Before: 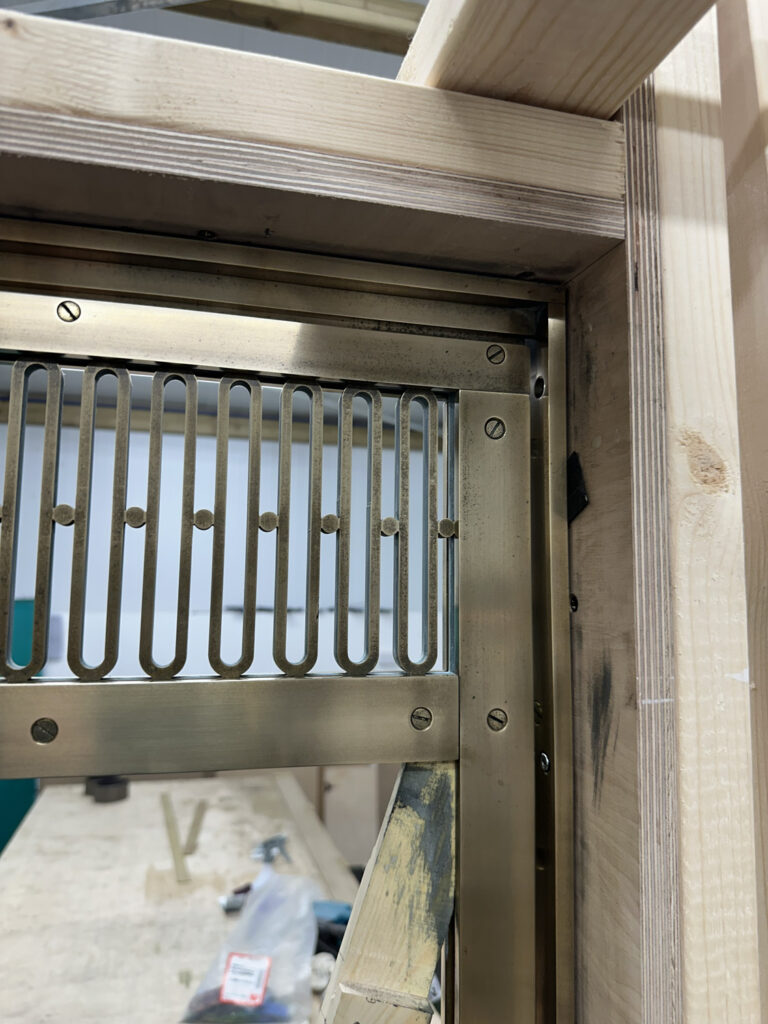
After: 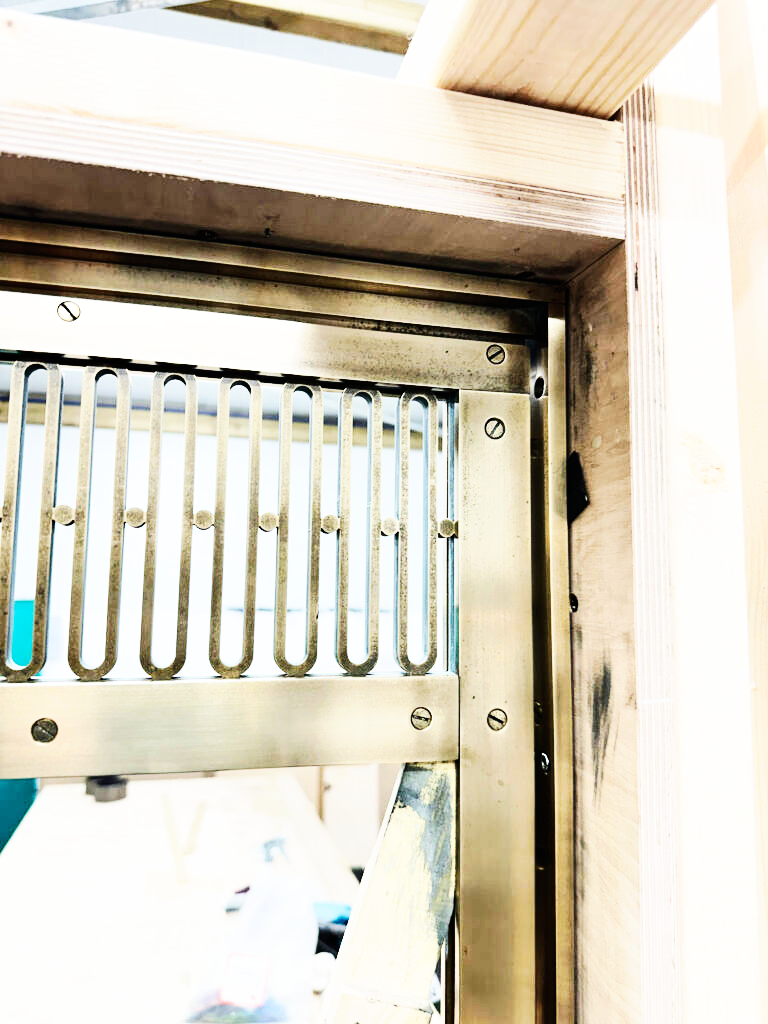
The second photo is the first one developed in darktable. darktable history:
tone equalizer: -7 EV 0.157 EV, -6 EV 0.575 EV, -5 EV 1.15 EV, -4 EV 1.32 EV, -3 EV 1.13 EV, -2 EV 0.6 EV, -1 EV 0.148 EV, edges refinement/feathering 500, mask exposure compensation -1.57 EV, preserve details no
base curve: curves: ch0 [(0, 0) (0.007, 0.004) (0.027, 0.03) (0.046, 0.07) (0.207, 0.54) (0.442, 0.872) (0.673, 0.972) (1, 1)], preserve colors none
